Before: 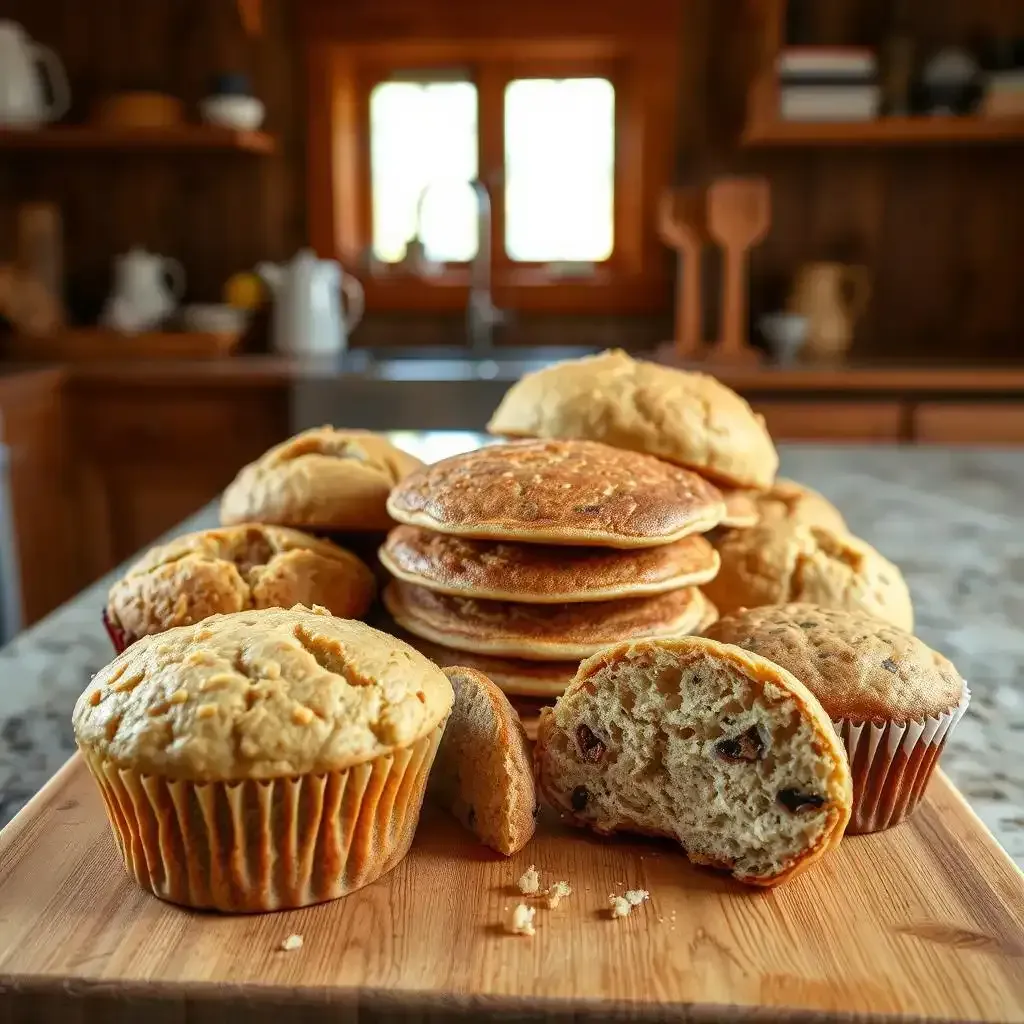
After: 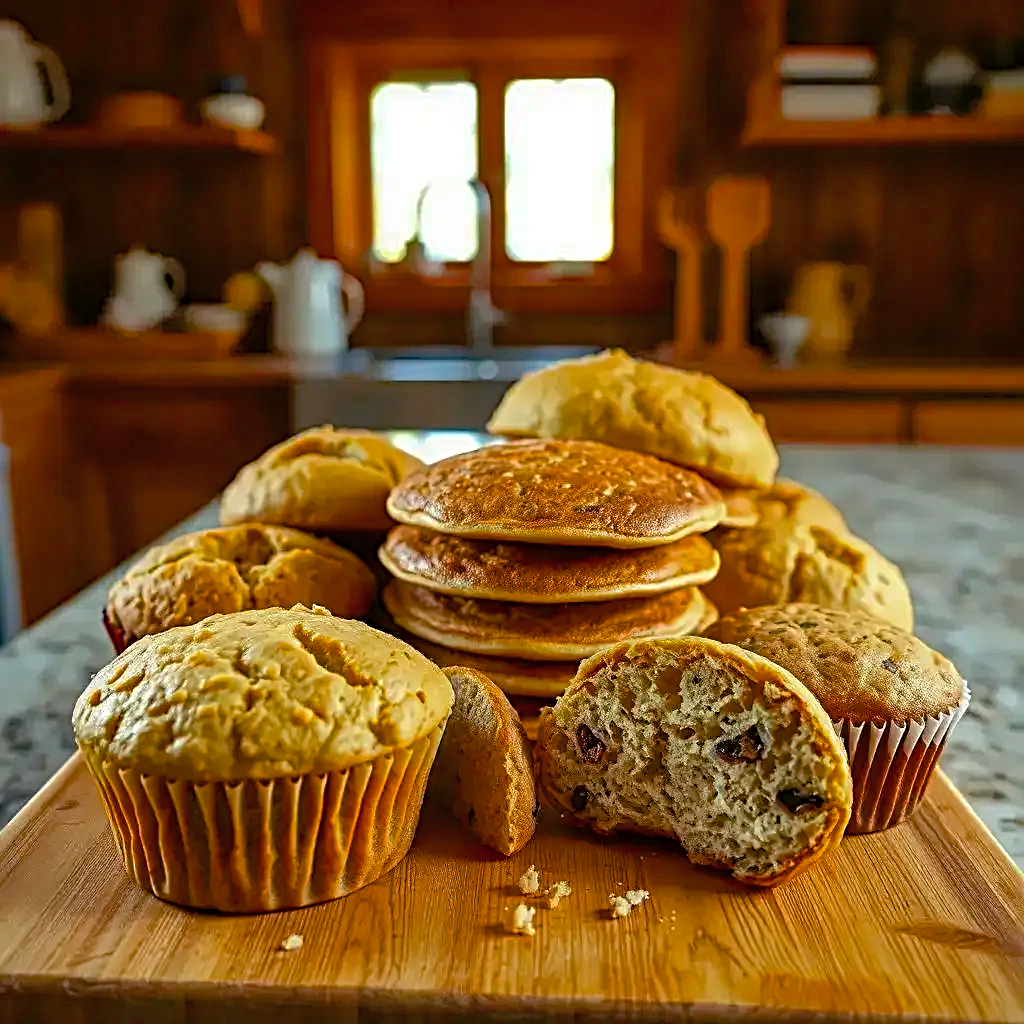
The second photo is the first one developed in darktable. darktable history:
shadows and highlights: on, module defaults
sharpen: radius 3.028, amount 0.768
color balance rgb: perceptual saturation grading › global saturation 25.632%, saturation formula JzAzBz (2021)
haze removal: compatibility mode true, adaptive false
